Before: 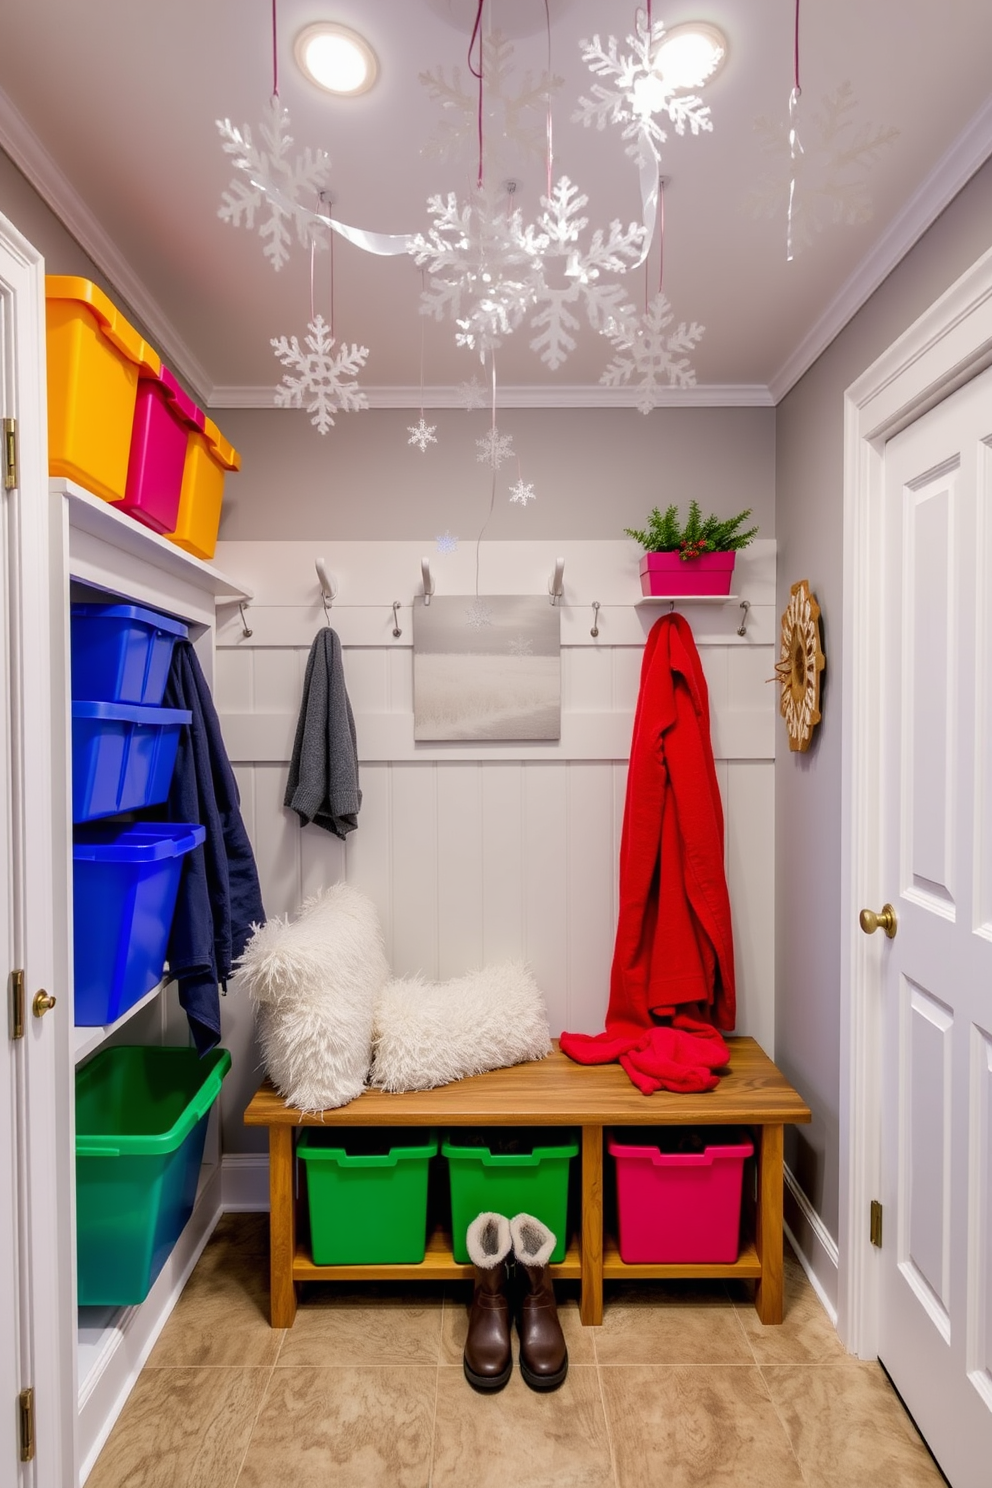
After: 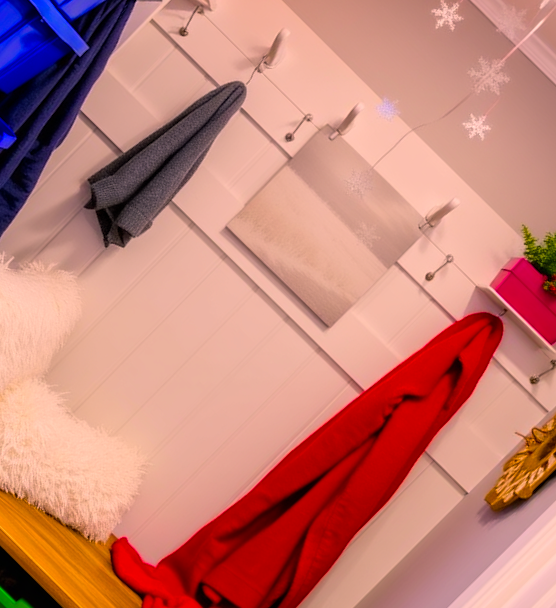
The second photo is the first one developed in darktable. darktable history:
color balance rgb: power › luminance -3.846%, power › chroma 0.576%, power › hue 37.91°, highlights gain › chroma 4.588%, highlights gain › hue 33.69°, linear chroma grading › shadows -39.739%, linear chroma grading › highlights 40.234%, linear chroma grading › global chroma 45.657%, linear chroma grading › mid-tones -29.819%, perceptual saturation grading › global saturation 27.62%, perceptual saturation grading › highlights -25.709%, perceptual saturation grading › shadows 26.106%
crop and rotate: angle -44.95°, top 16.066%, right 0.785%, bottom 11.667%
tone equalizer: smoothing diameter 24.79%, edges refinement/feathering 11.52, preserve details guided filter
